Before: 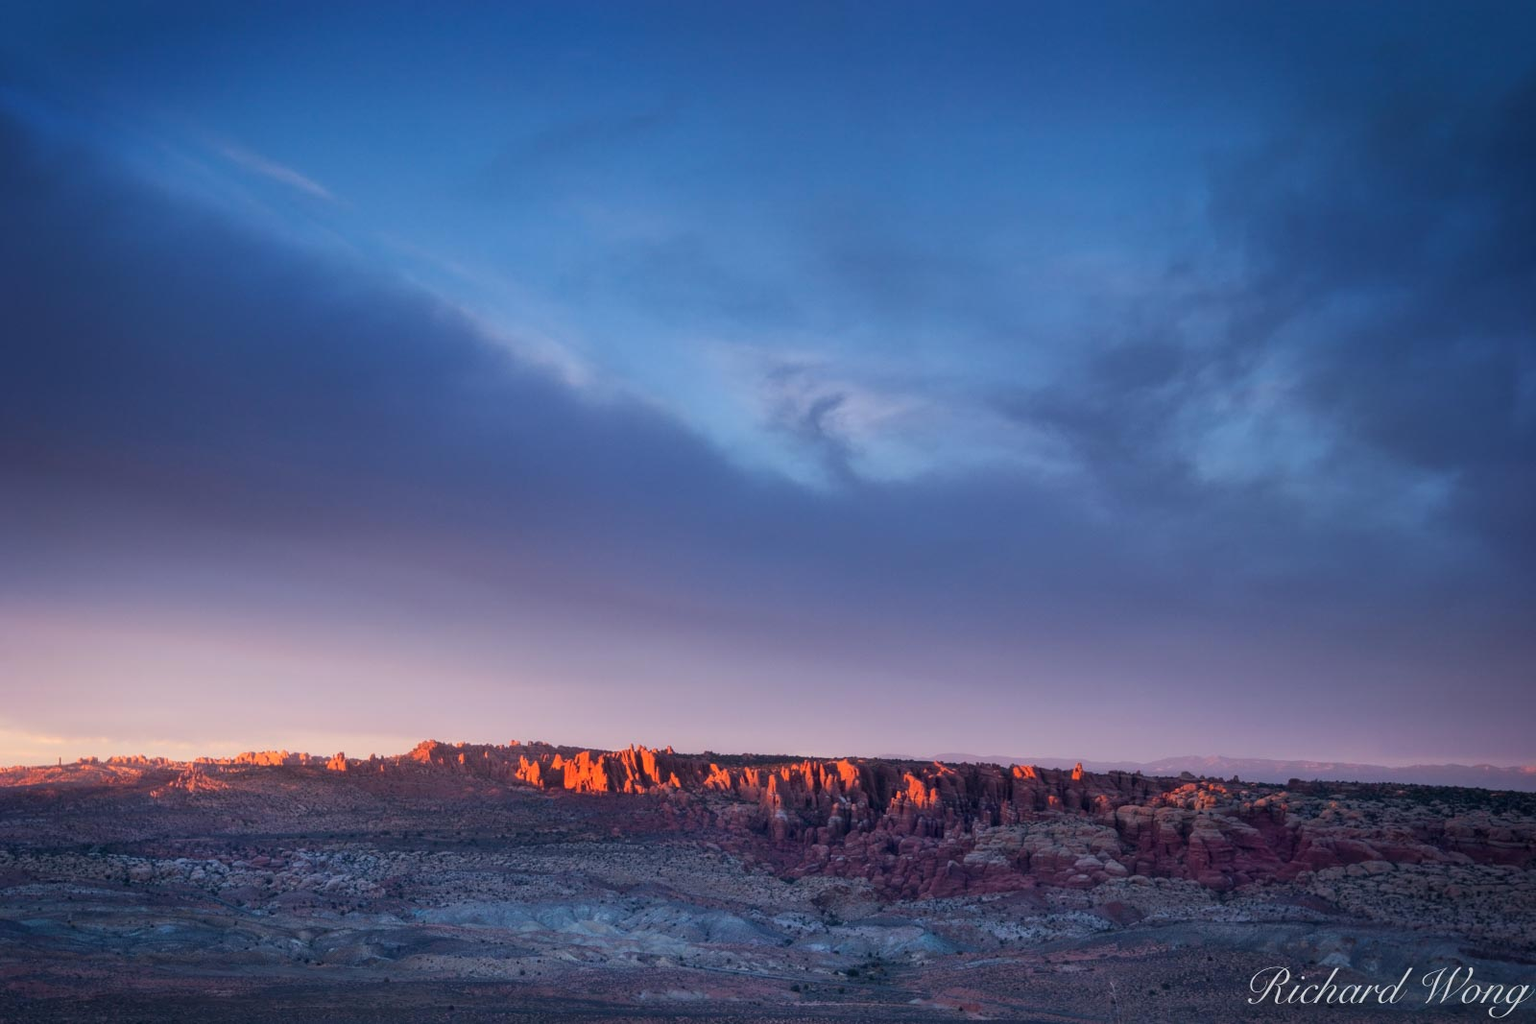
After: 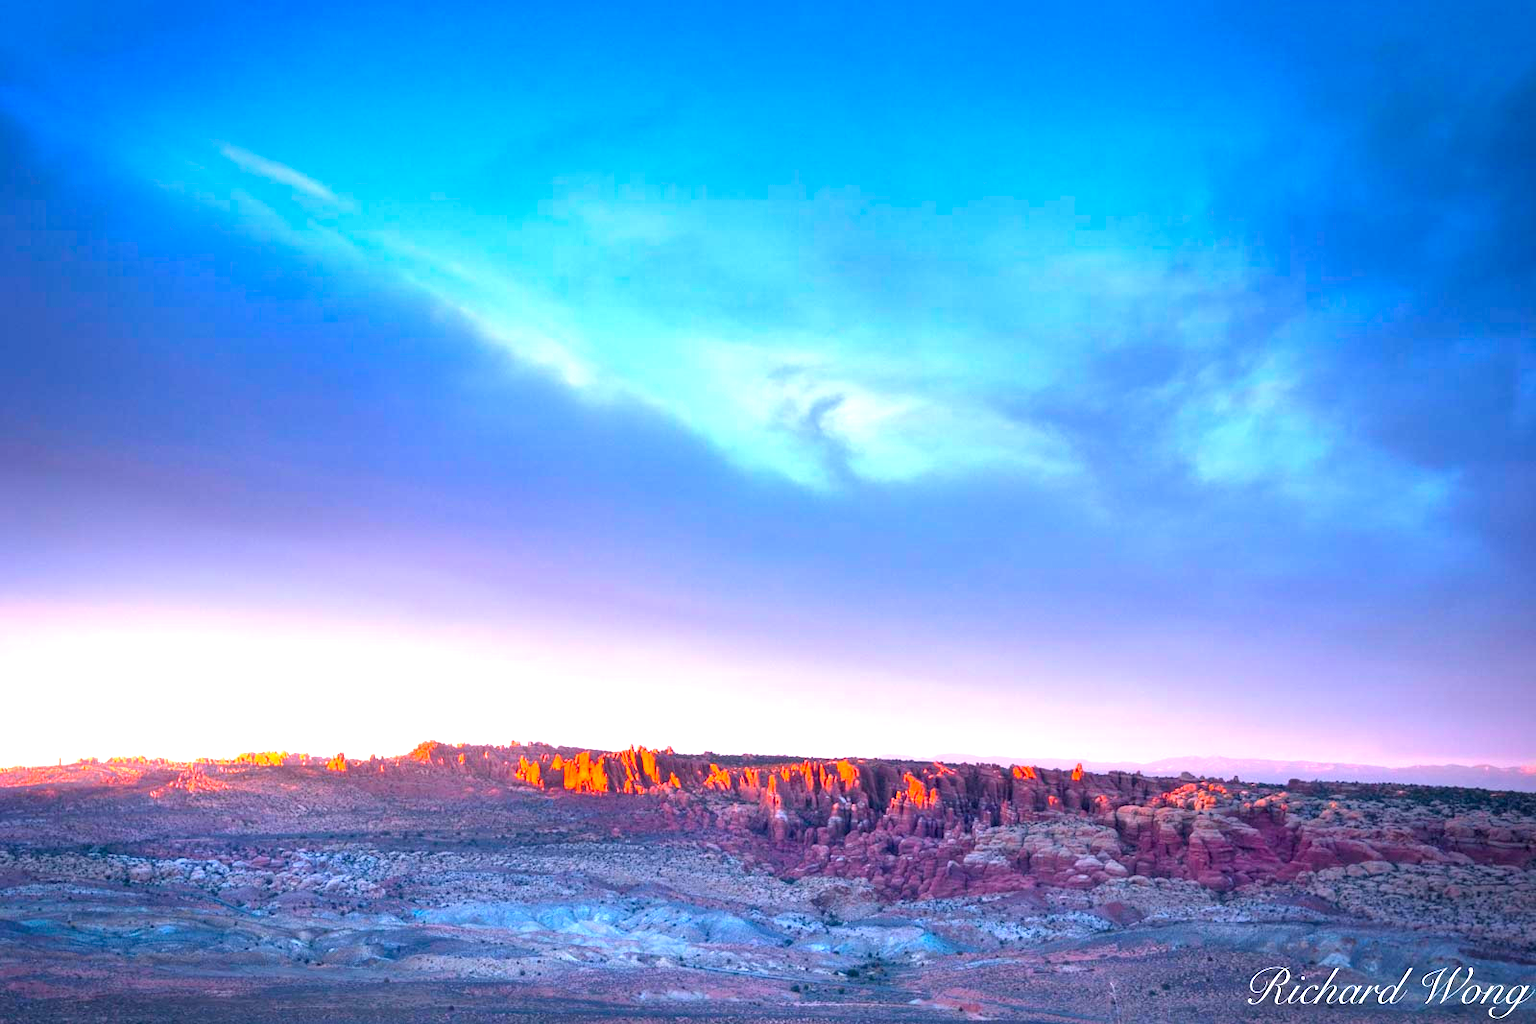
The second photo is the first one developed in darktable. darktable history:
color balance rgb: perceptual saturation grading › global saturation 30%, global vibrance 20%
exposure: black level correction 0, exposure 1.75 EV, compensate exposure bias true, compensate highlight preservation false
